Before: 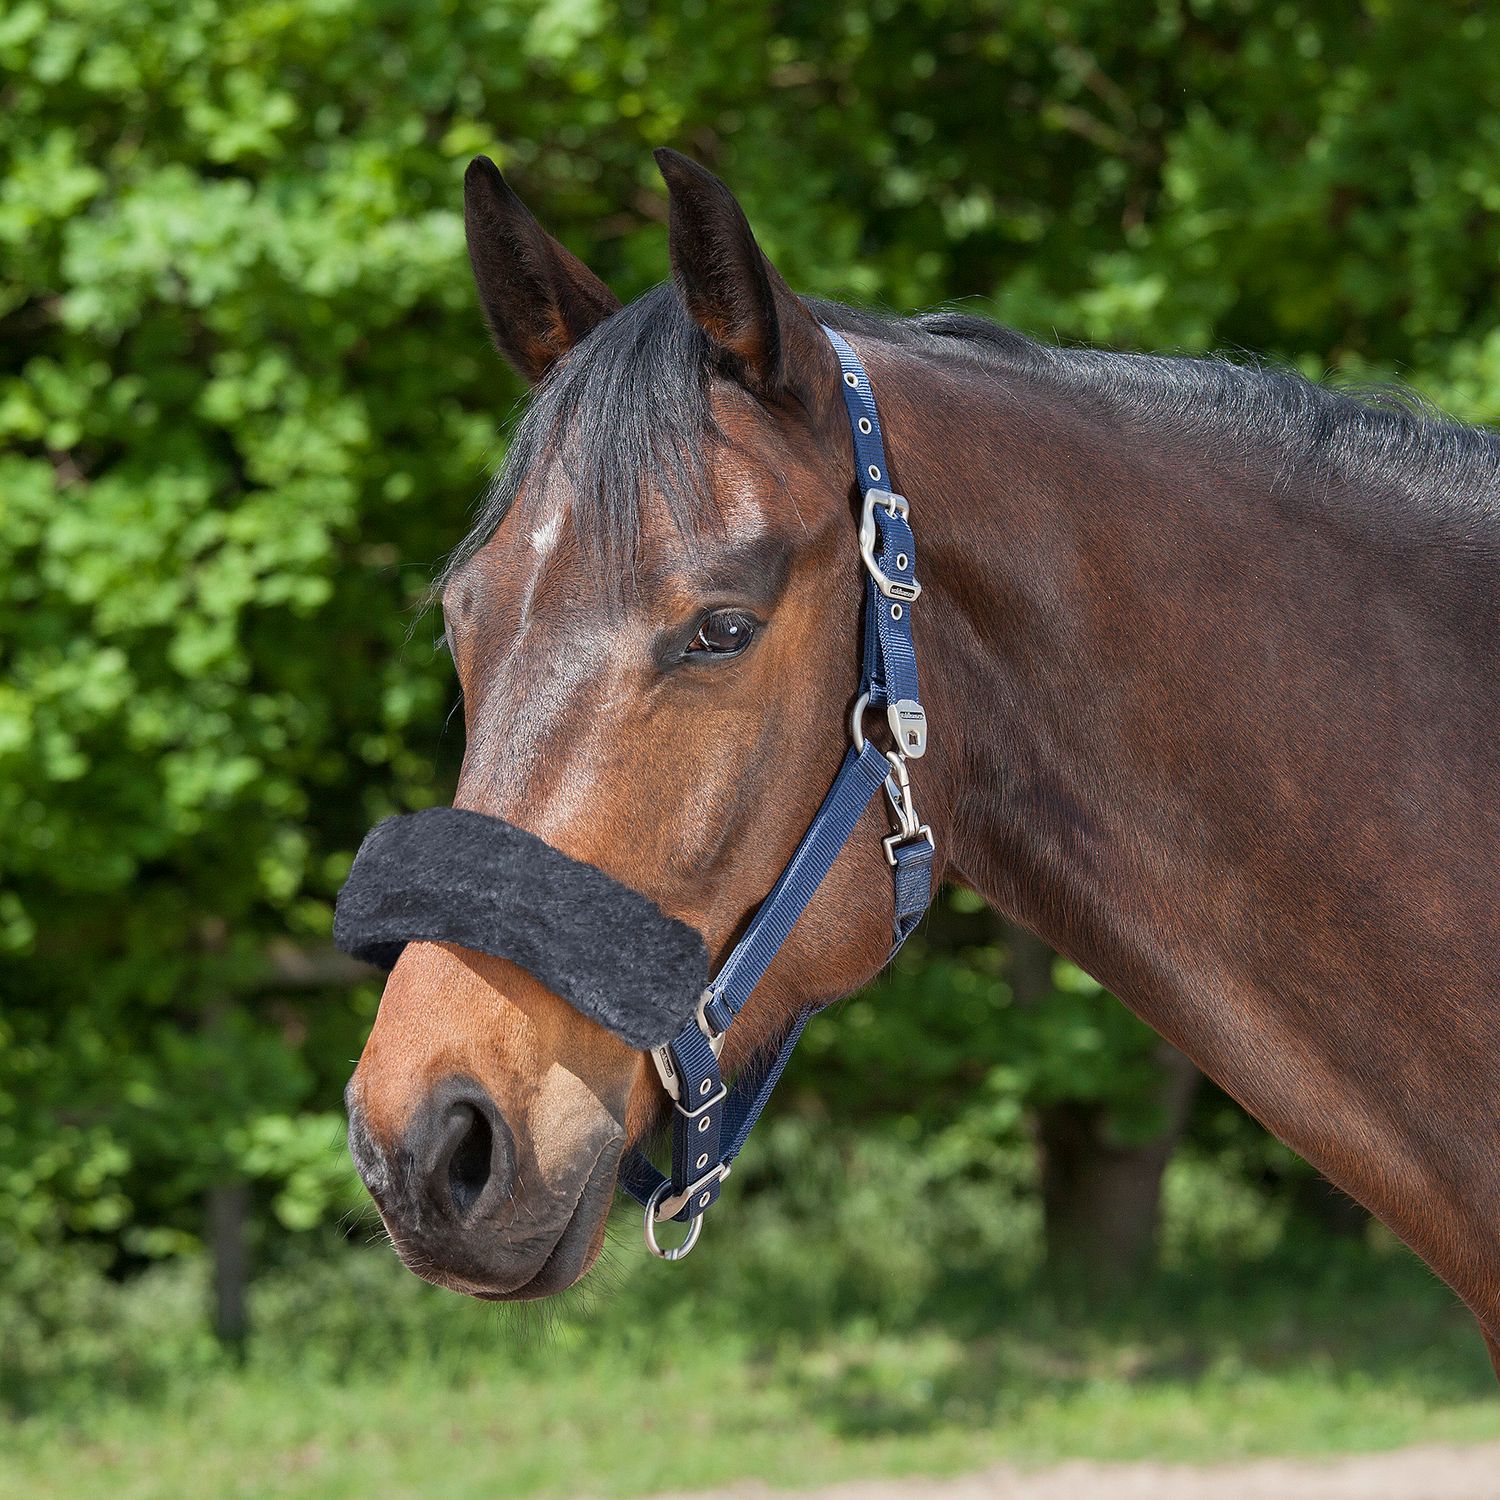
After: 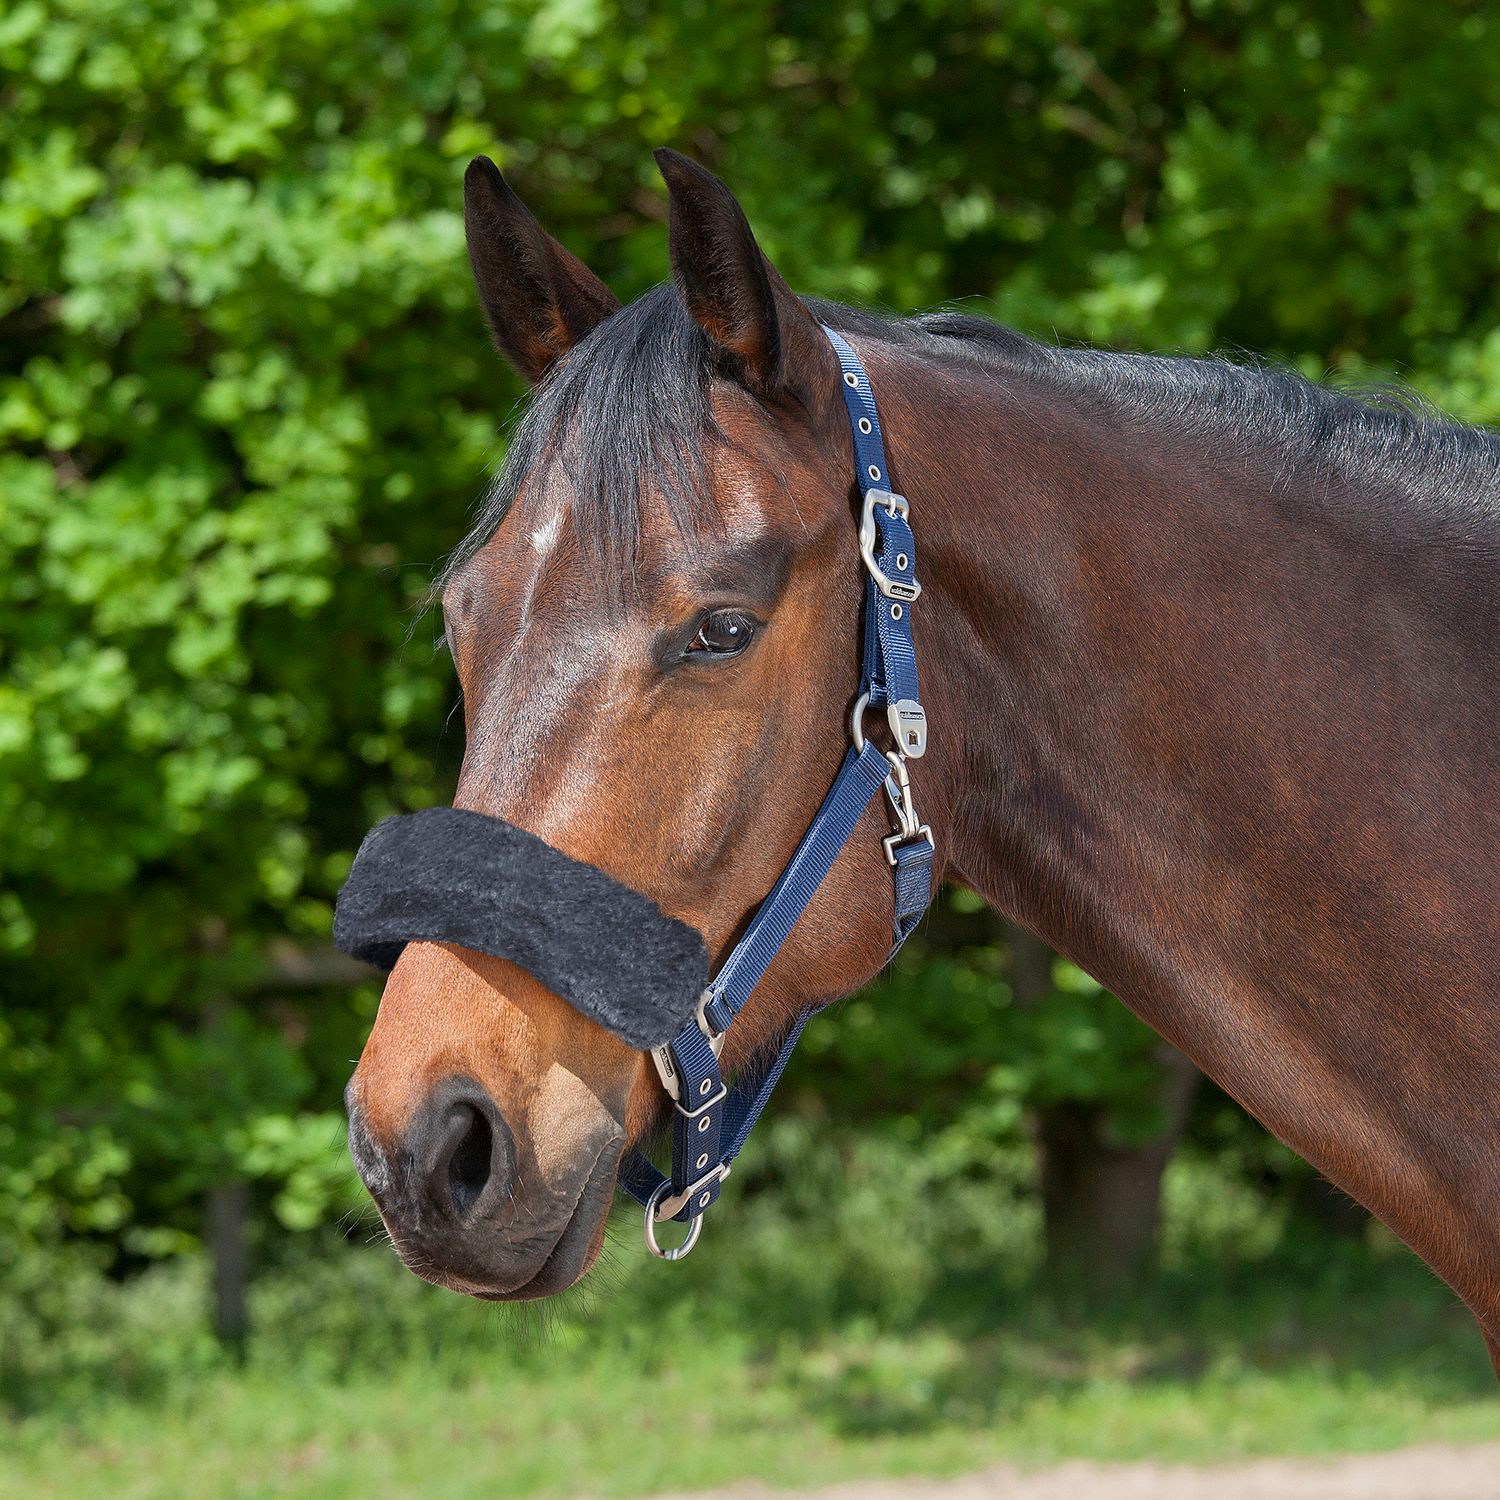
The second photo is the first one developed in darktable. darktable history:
color correction: highlights b* 0.066, saturation 1.11
